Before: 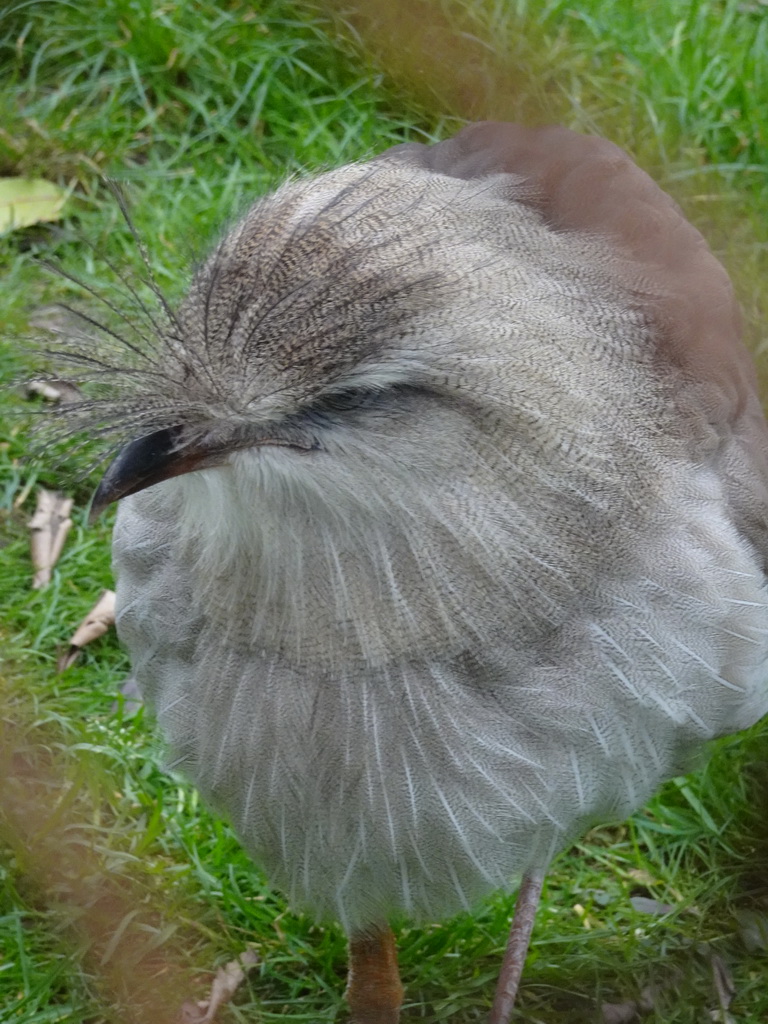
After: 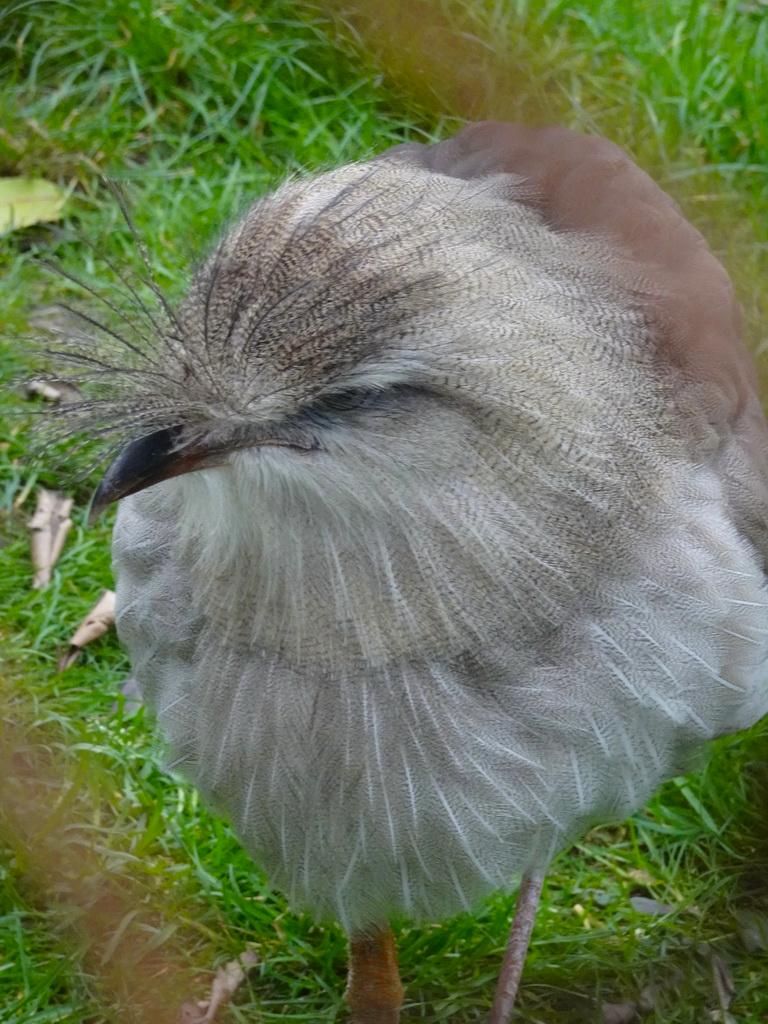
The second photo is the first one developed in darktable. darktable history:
color balance rgb: white fulcrum 1.01 EV, perceptual saturation grading › global saturation 16.512%
